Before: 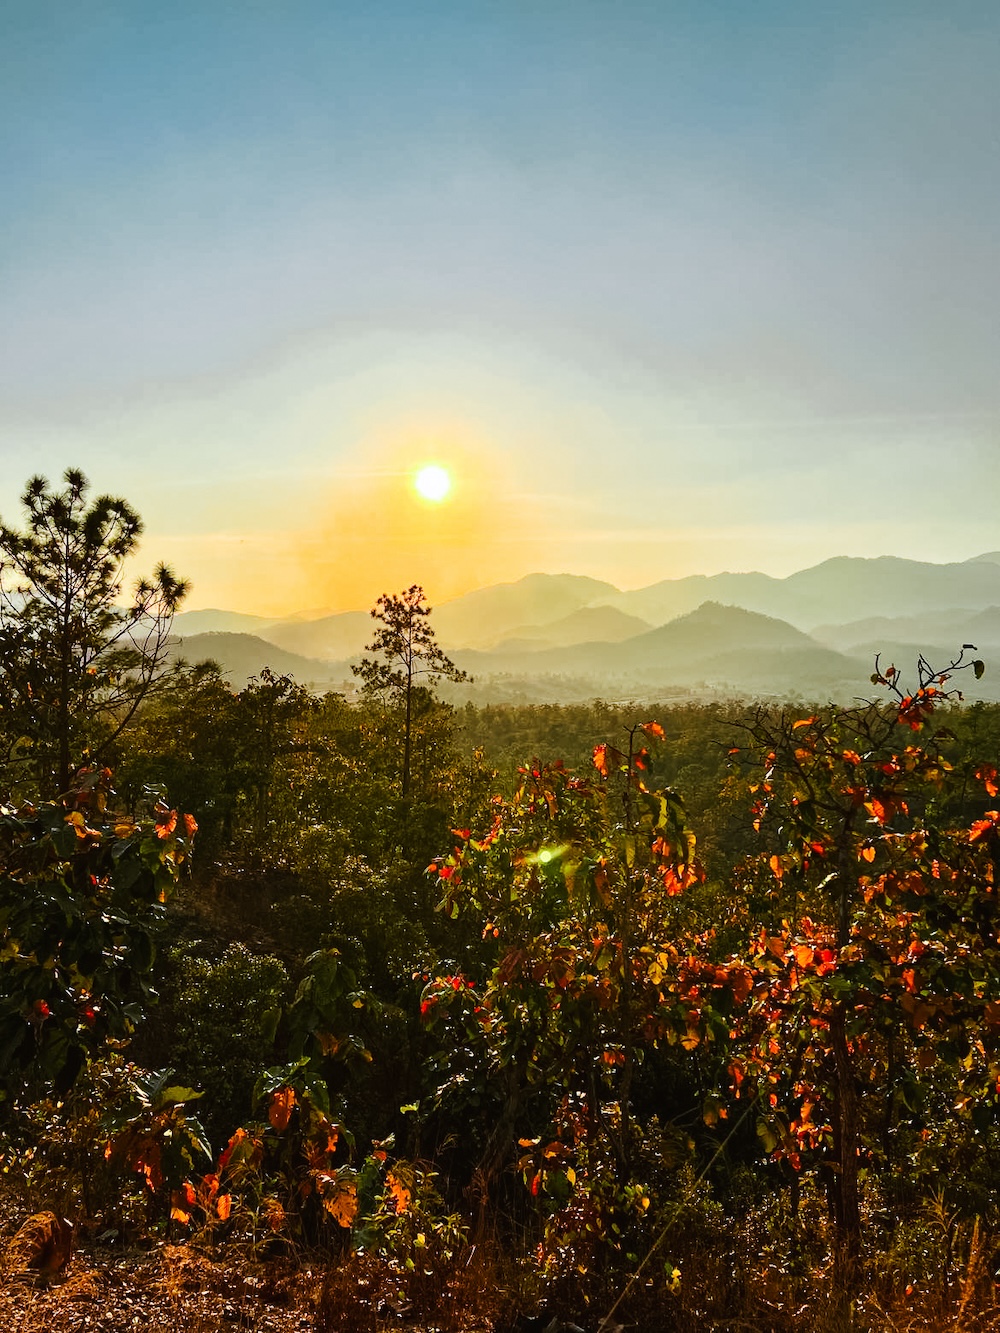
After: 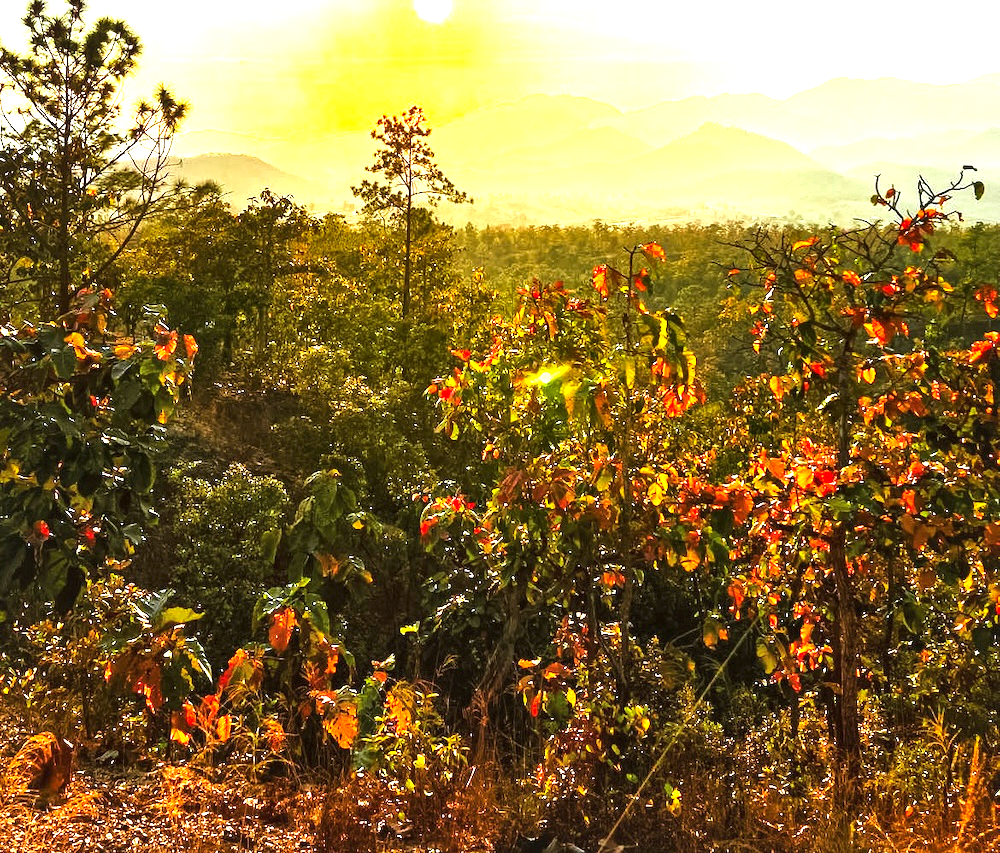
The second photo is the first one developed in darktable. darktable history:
crop and rotate: top 35.969%
local contrast: mode bilateral grid, contrast 51, coarseness 50, detail 150%, midtone range 0.2
contrast brightness saturation: brightness 0.088, saturation 0.192
exposure: black level correction 0, exposure 1.451 EV, compensate highlight preservation false
